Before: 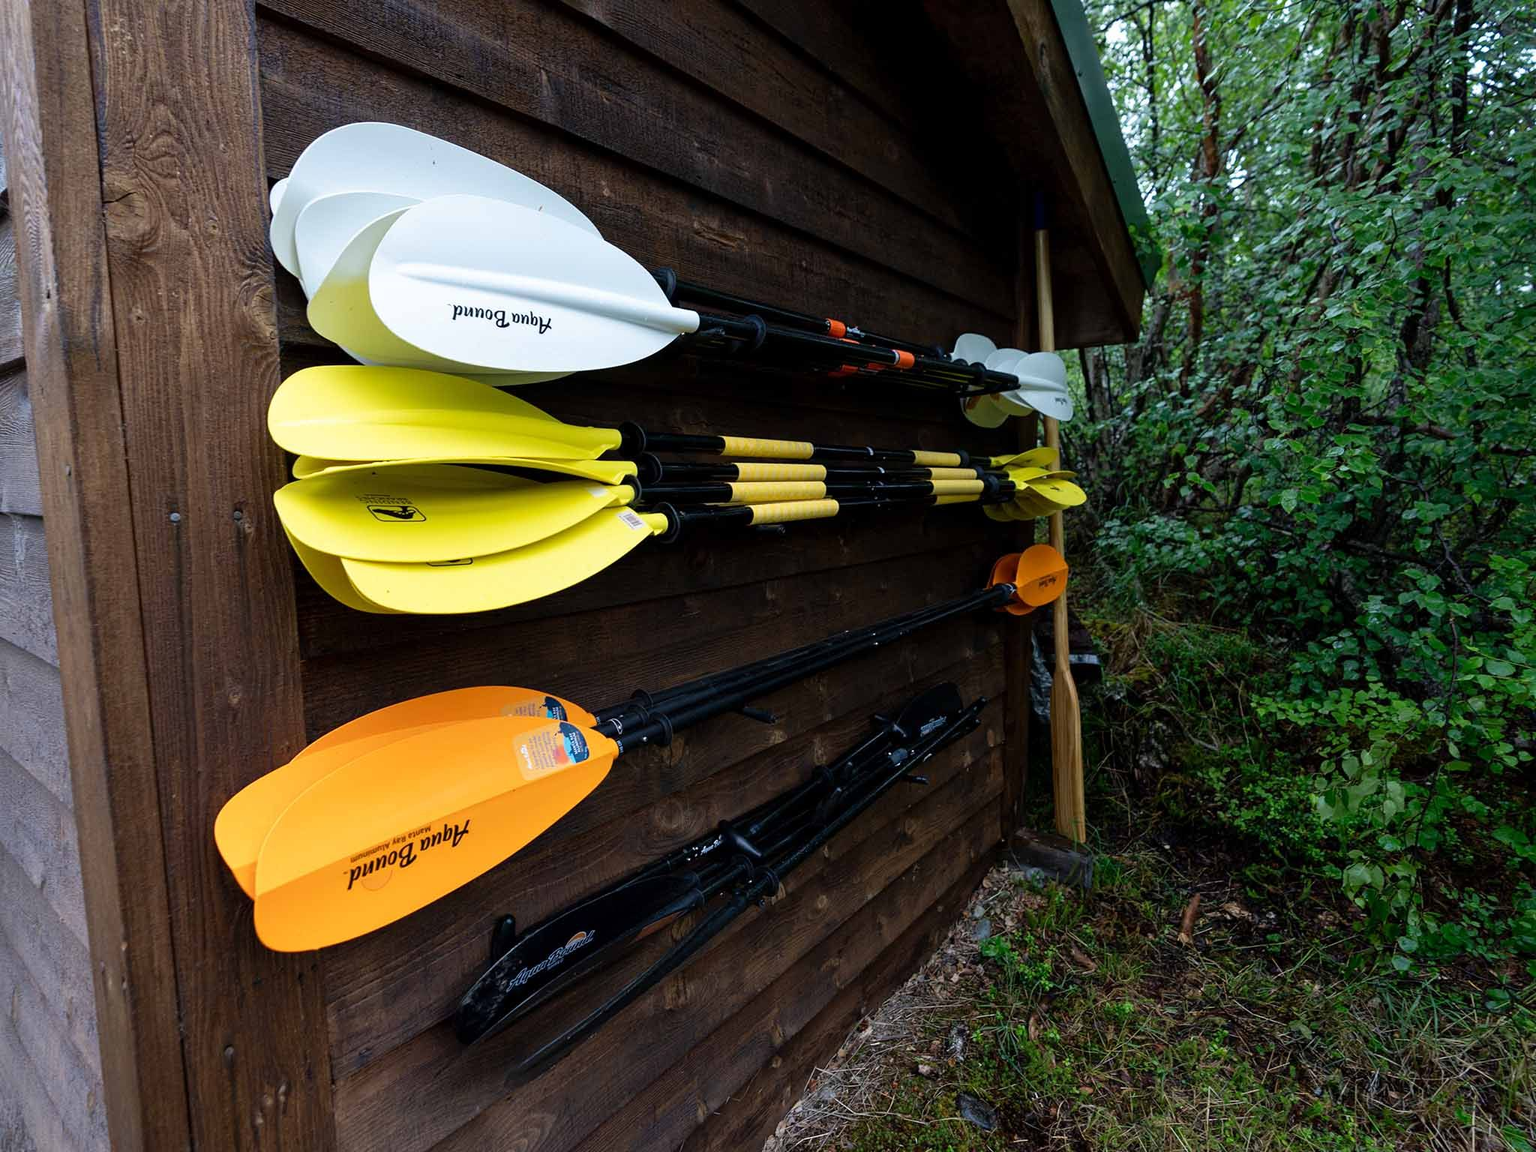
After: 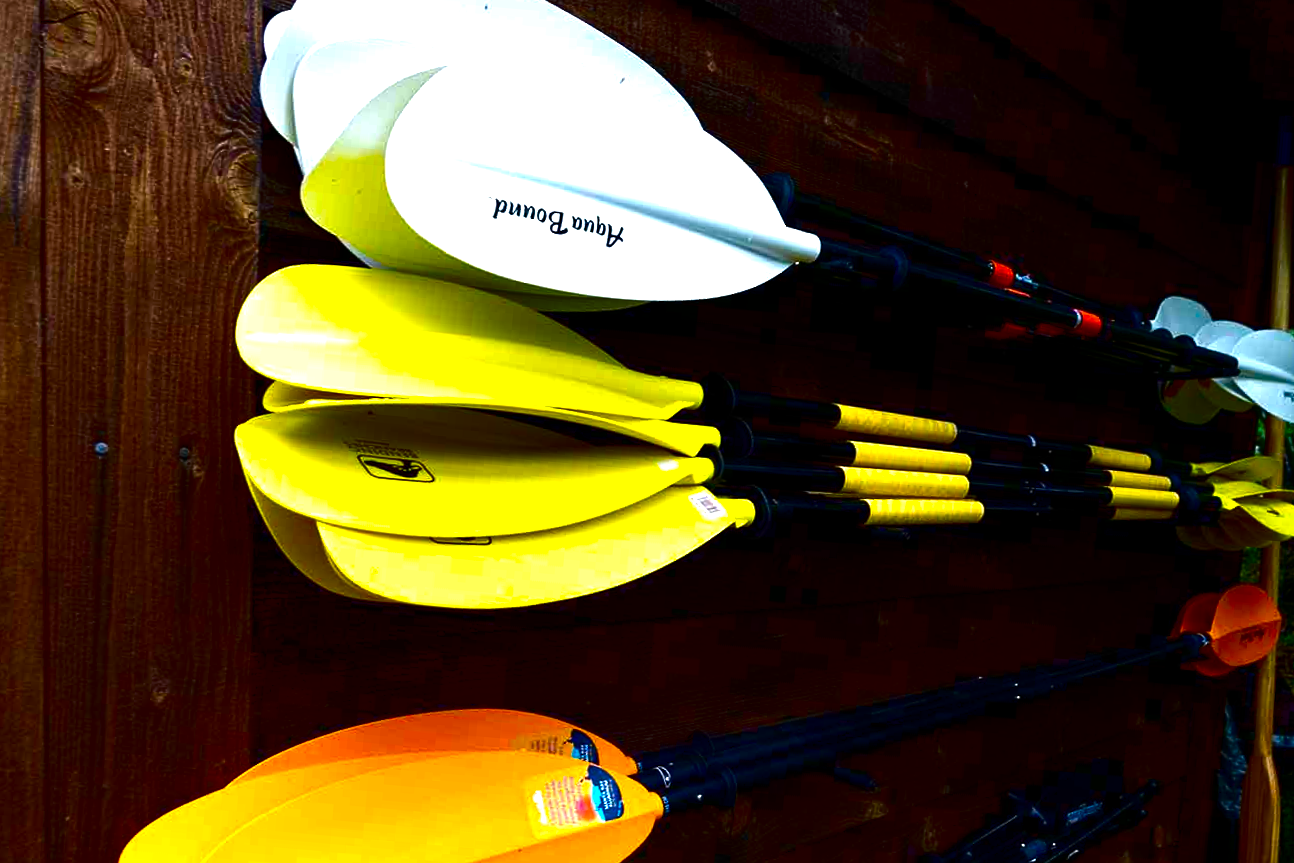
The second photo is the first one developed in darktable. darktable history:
crop and rotate: angle -4.99°, left 2.122%, top 6.945%, right 27.566%, bottom 30.519%
color balance rgb: linear chroma grading › global chroma 15%, perceptual saturation grading › global saturation 30%
contrast brightness saturation: contrast 0.09, brightness -0.59, saturation 0.17
exposure: exposure 0.785 EV, compensate highlight preservation false
